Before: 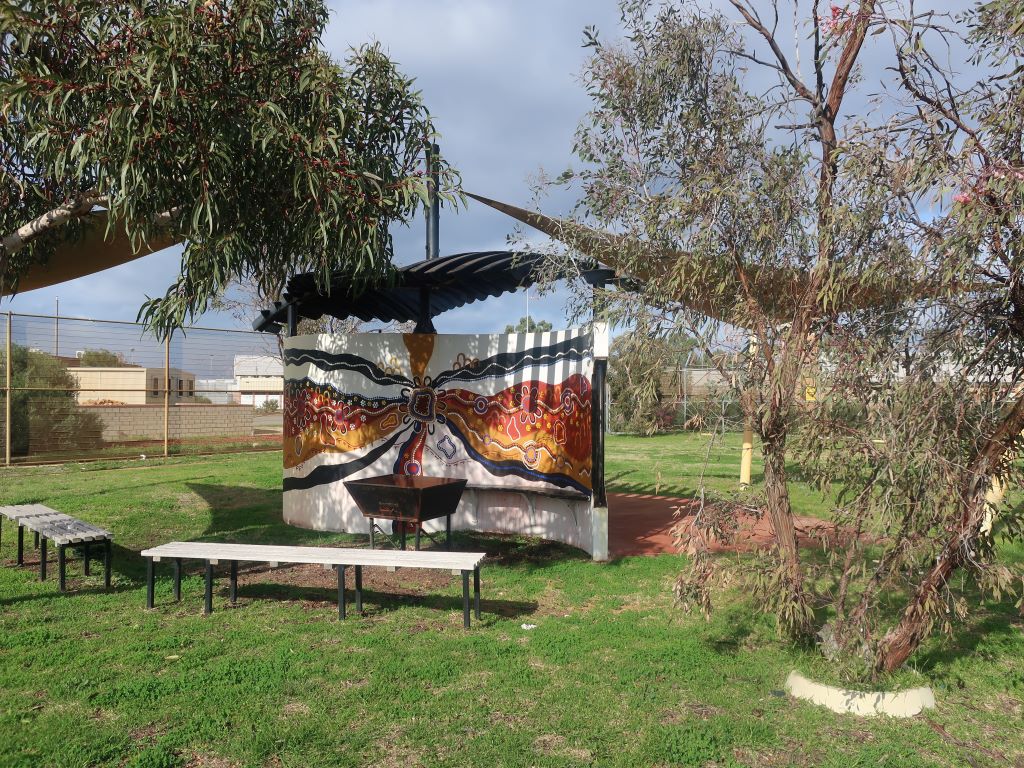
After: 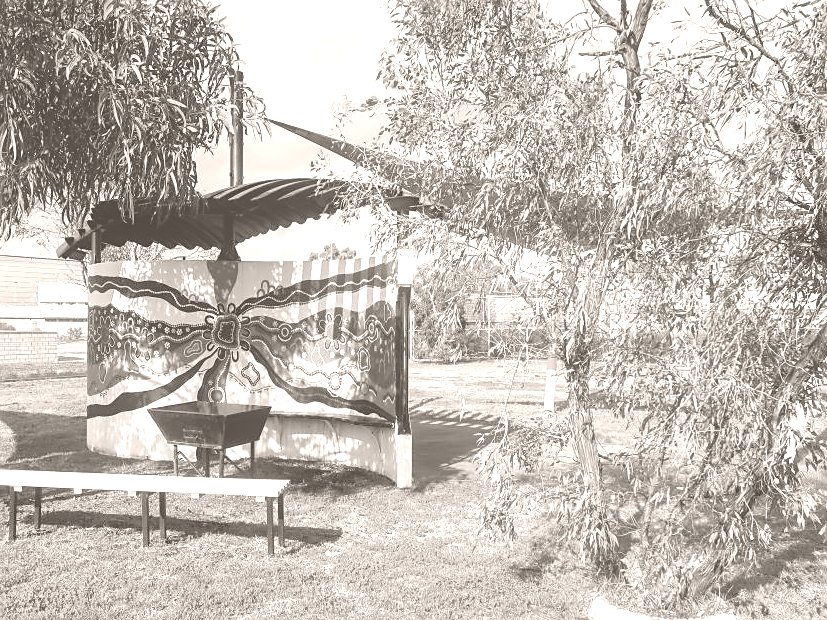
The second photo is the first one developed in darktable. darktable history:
colorize: hue 34.49°, saturation 35.33%, source mix 100%, lightness 55%, version 1
crop: left 19.159%, top 9.58%, bottom 9.58%
local contrast: on, module defaults
sharpen: radius 1.864, amount 0.398, threshold 1.271
